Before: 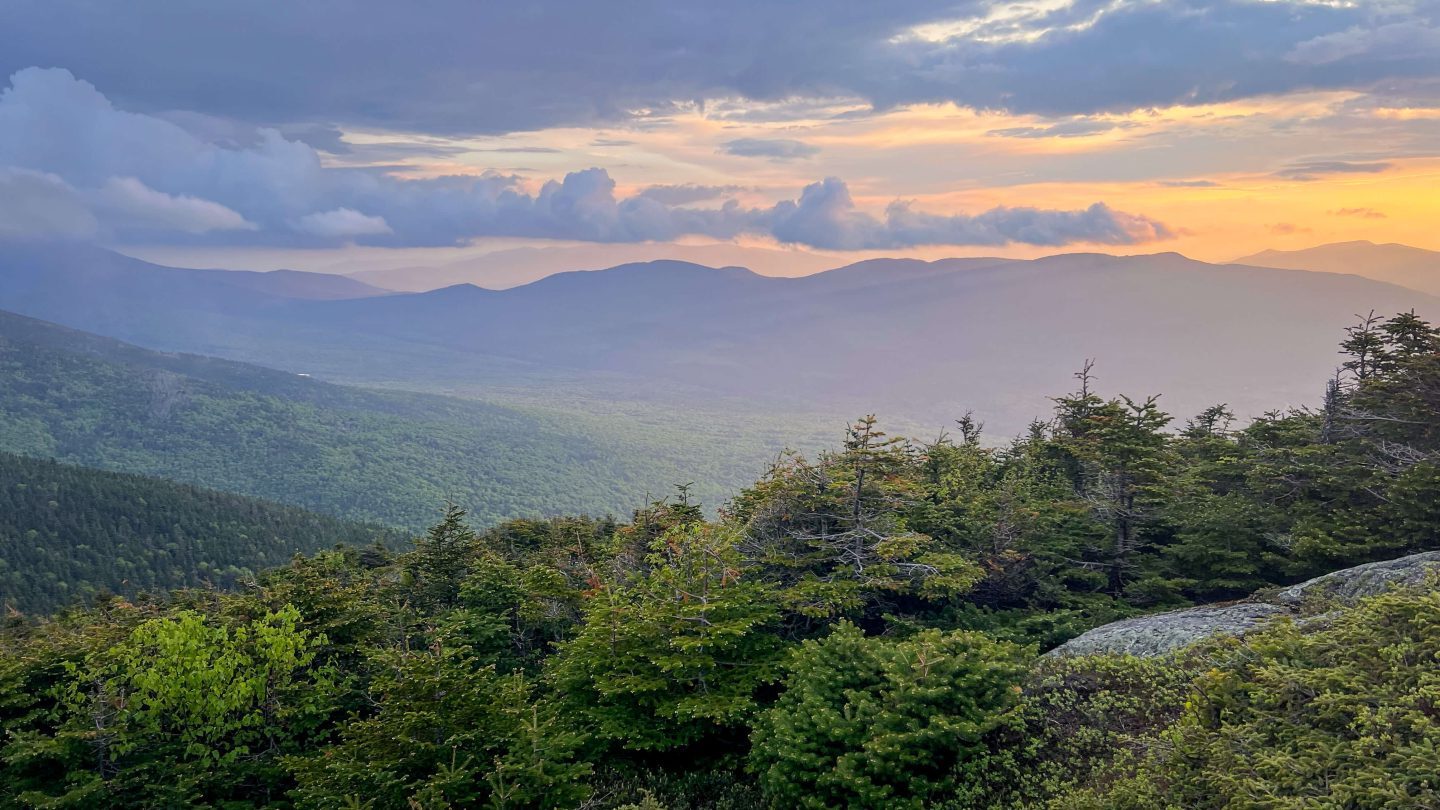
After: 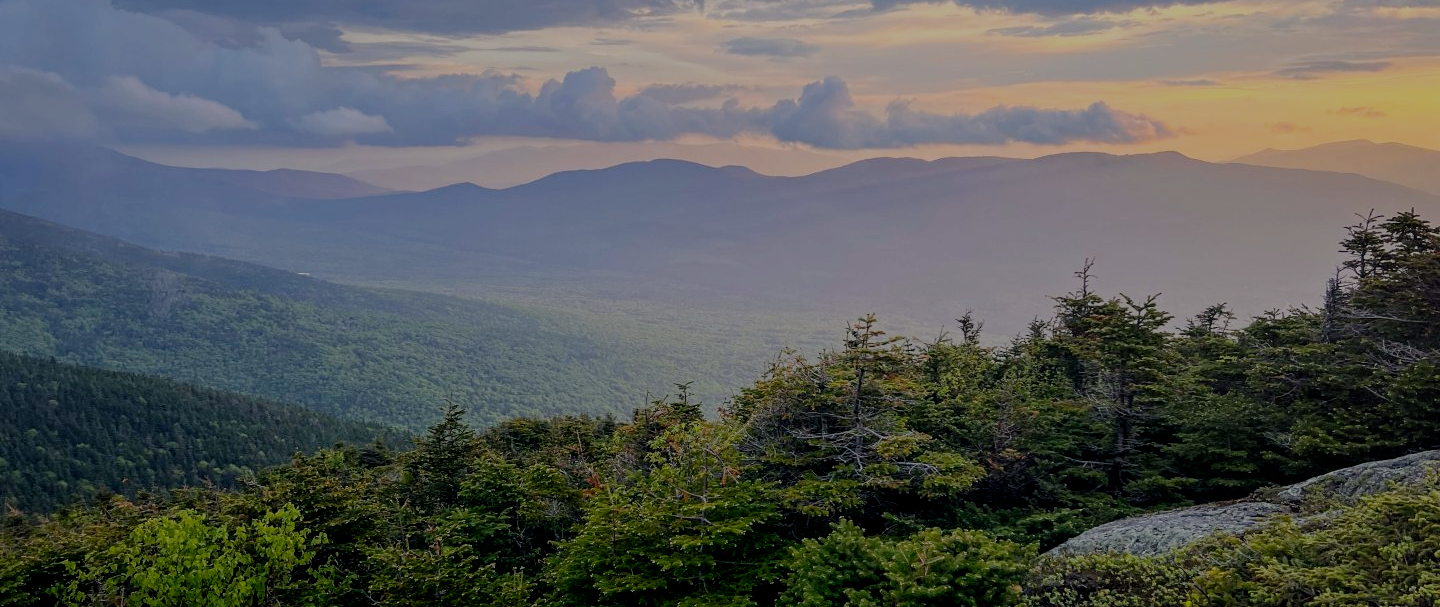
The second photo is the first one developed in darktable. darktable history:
filmic rgb: middle gray luminance 30%, black relative exposure -9 EV, white relative exposure 7 EV, threshold 6 EV, target black luminance 0%, hardness 2.94, latitude 2.04%, contrast 0.963, highlights saturation mix 5%, shadows ↔ highlights balance 12.16%, add noise in highlights 0, preserve chrominance no, color science v3 (2019), use custom middle-gray values true, iterations of high-quality reconstruction 0, contrast in highlights soft, enable highlight reconstruction true
crop and rotate: top 12.5%, bottom 12.5%
